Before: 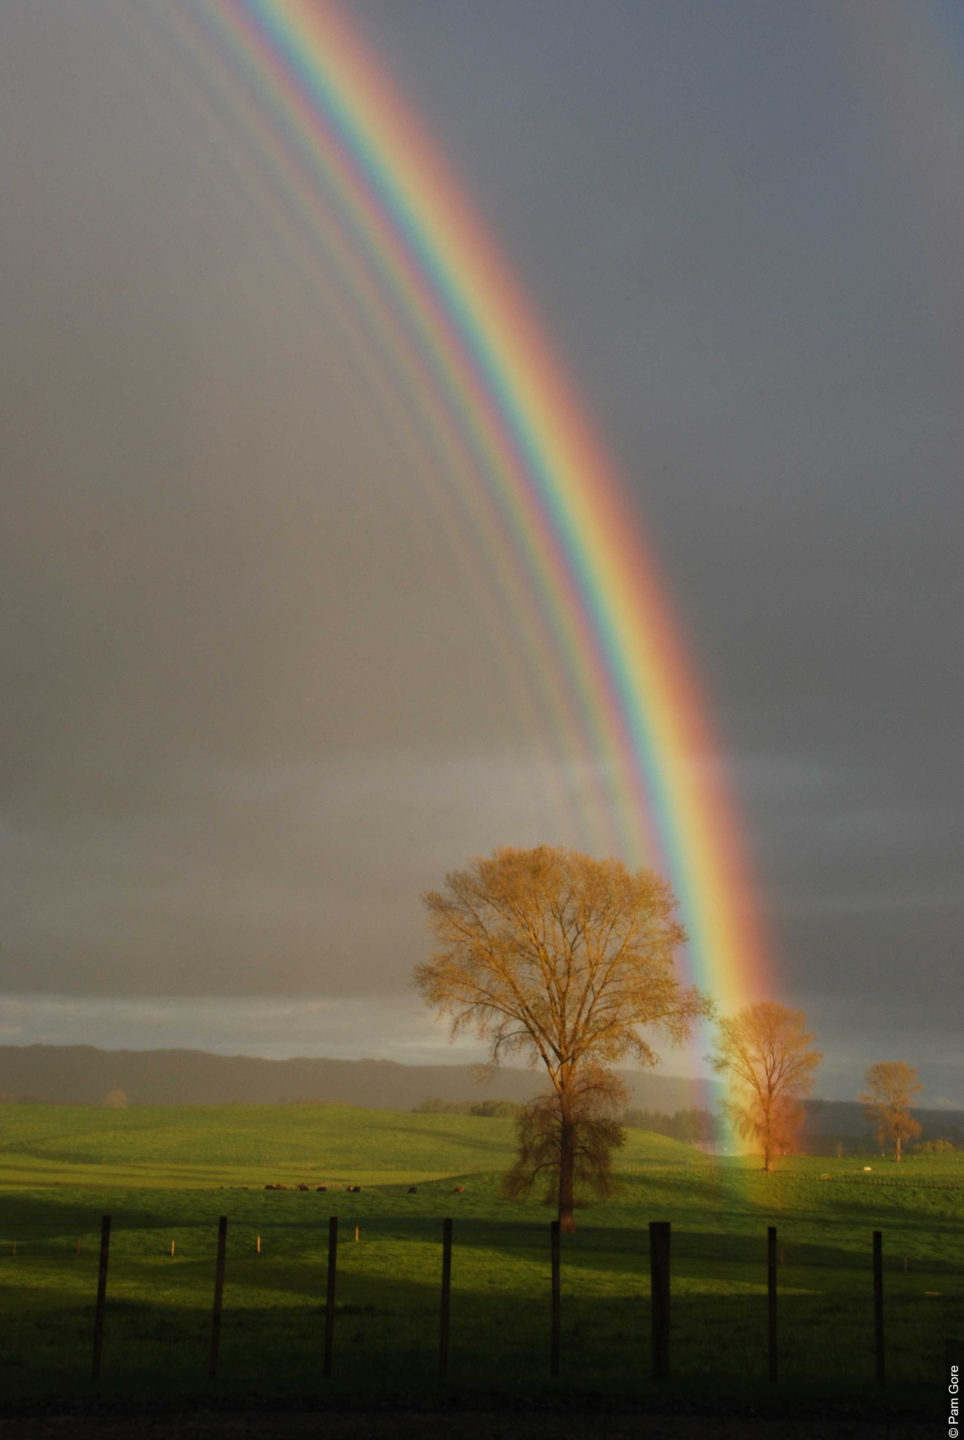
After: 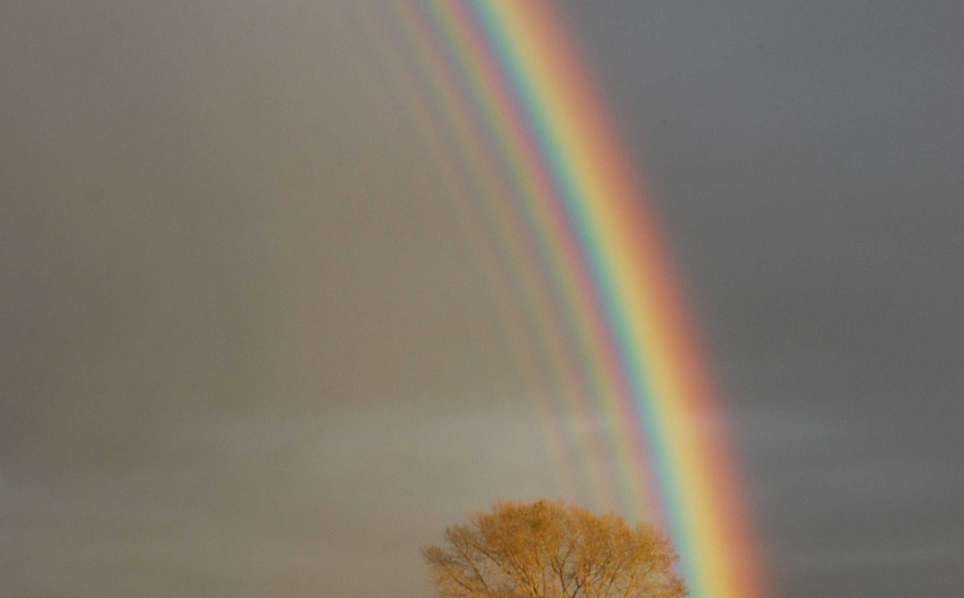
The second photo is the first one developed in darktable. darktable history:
crop and rotate: top 24.046%, bottom 34.36%
